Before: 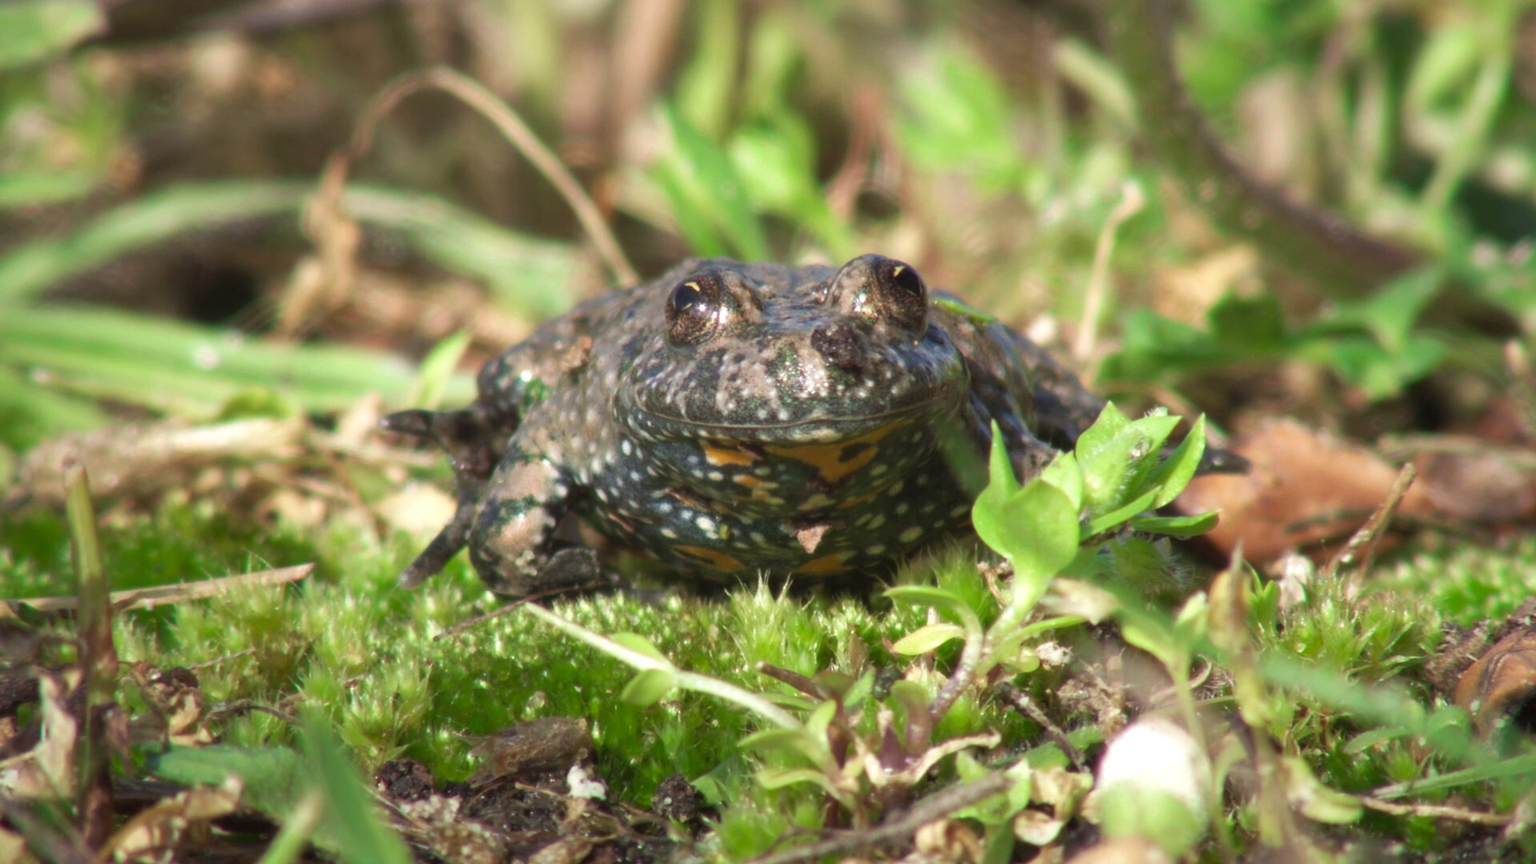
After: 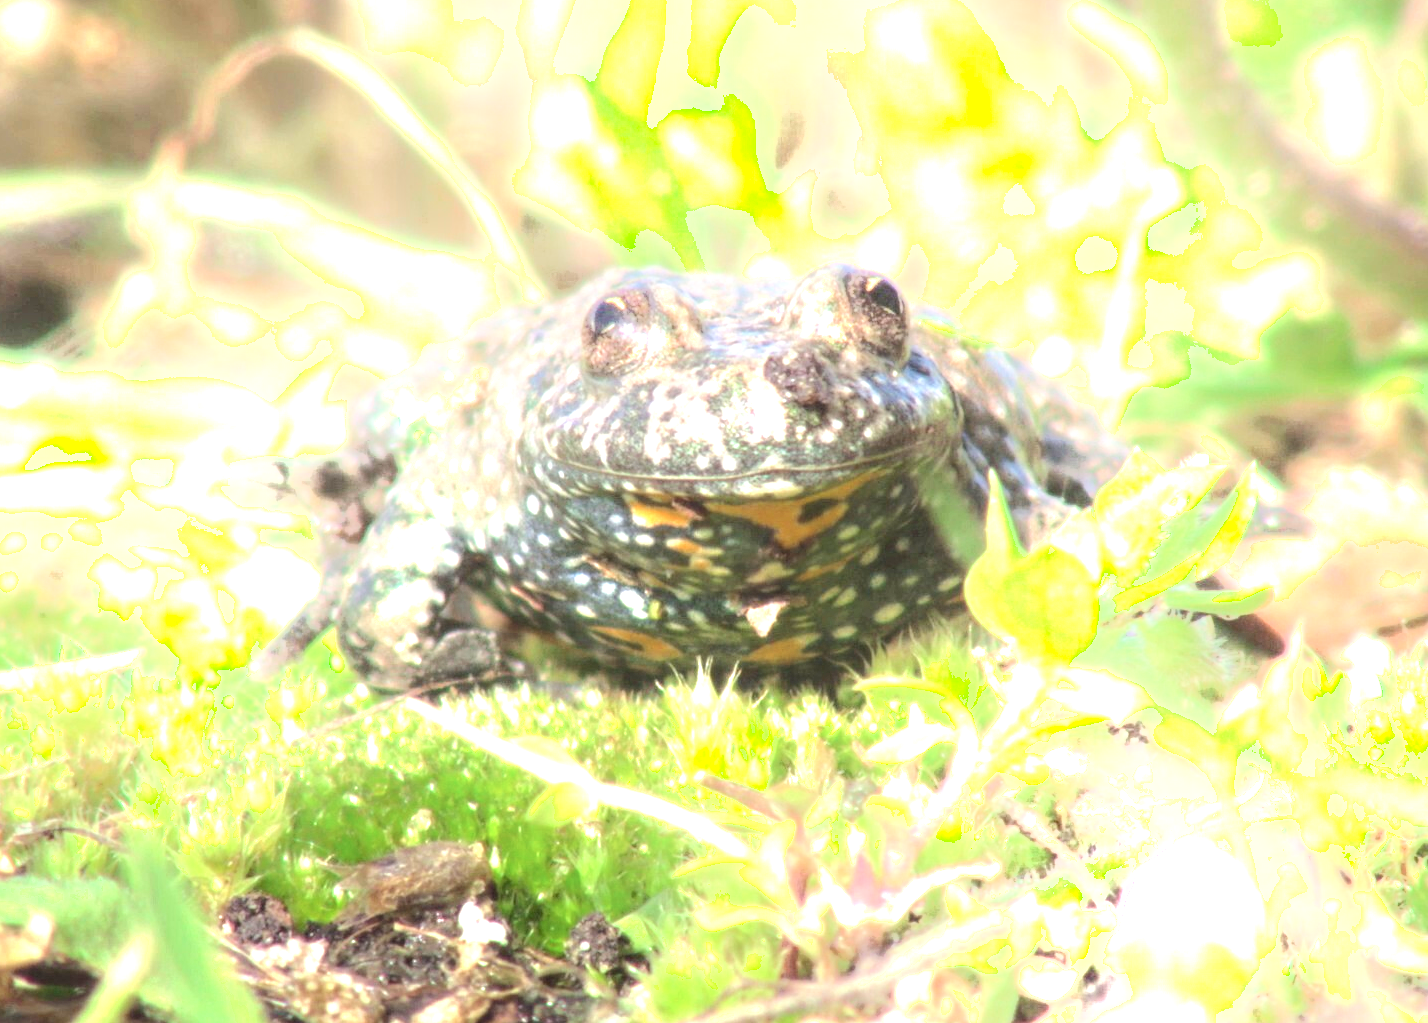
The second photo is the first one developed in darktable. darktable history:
local contrast: on, module defaults
crop and rotate: left 13.023%, top 5.256%, right 12.575%
shadows and highlights: shadows -24.73, highlights 50.97, soften with gaussian
exposure: black level correction 0, exposure 1.69 EV, compensate exposure bias true, compensate highlight preservation false
